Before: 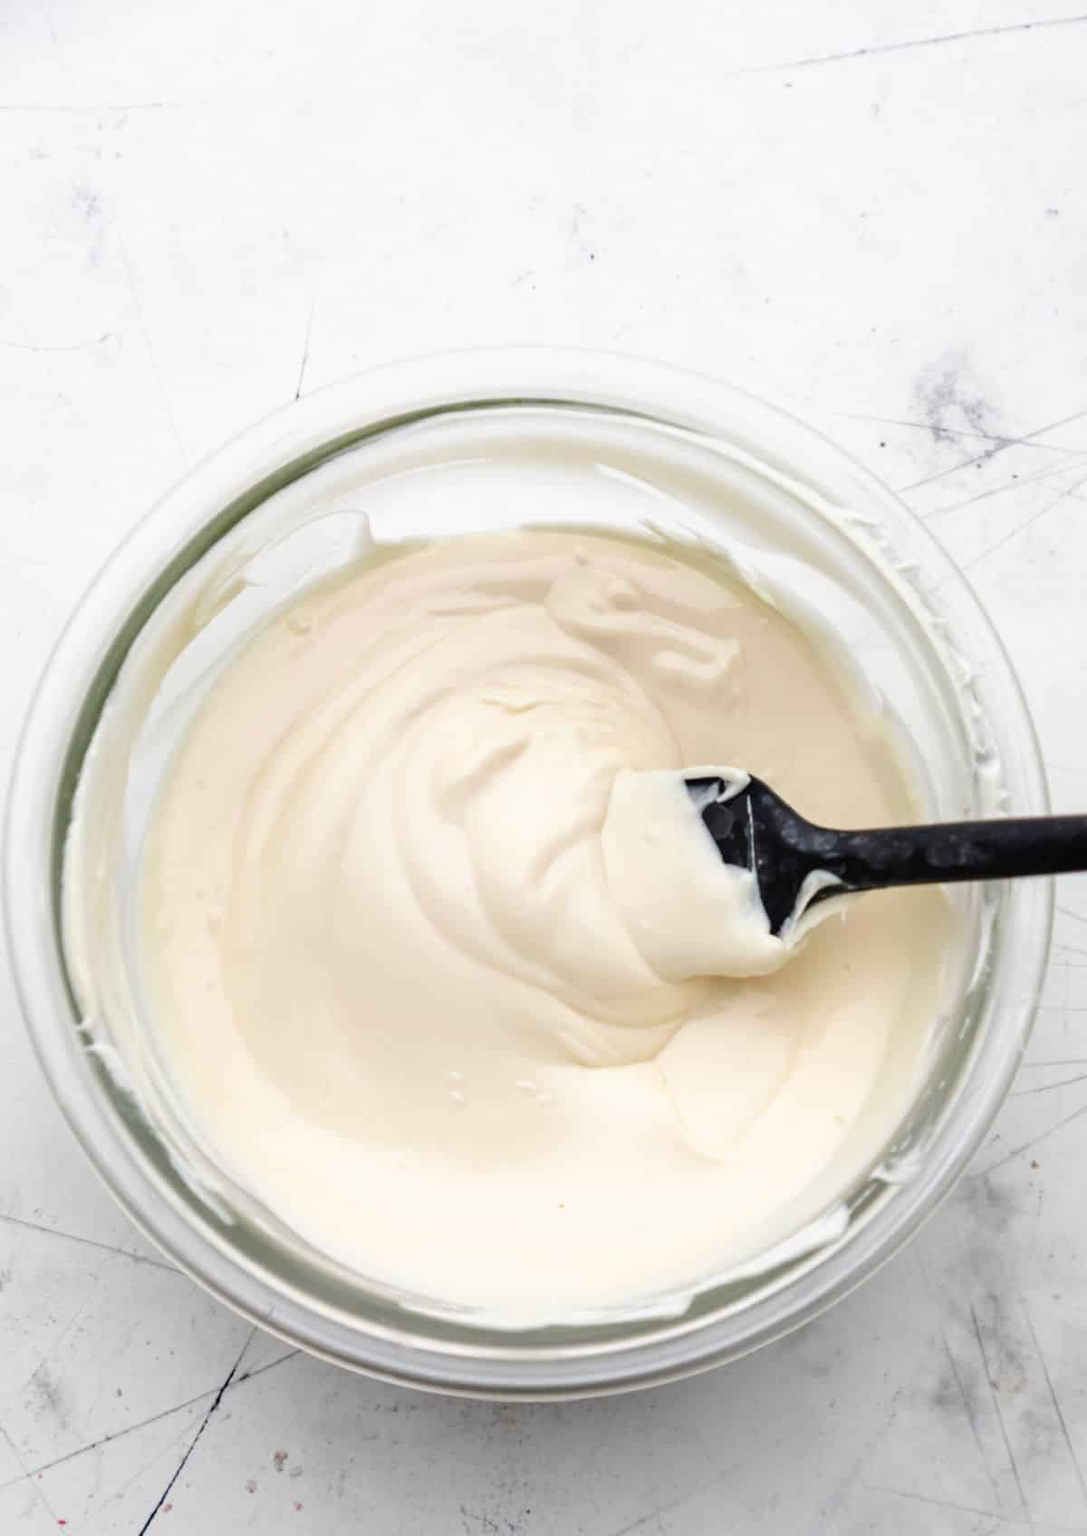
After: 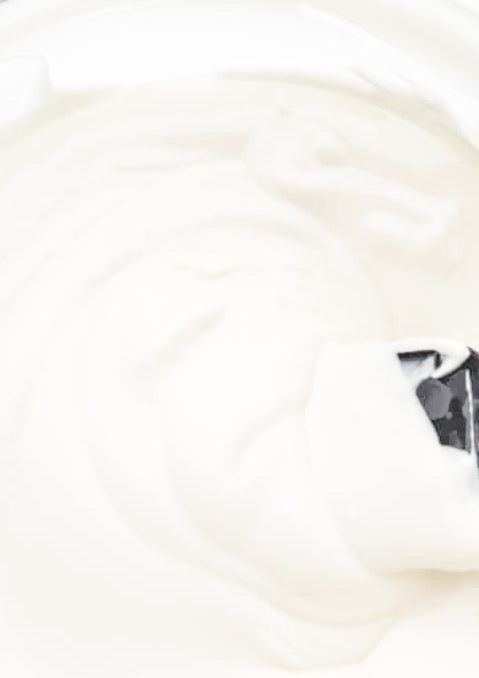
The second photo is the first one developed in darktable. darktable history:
tone equalizer: -8 EV -0.528 EV, -7 EV -0.319 EV, -6 EV -0.083 EV, -5 EV 0.413 EV, -4 EV 0.985 EV, -3 EV 0.791 EV, -2 EV -0.01 EV, -1 EV 0.14 EV, +0 EV -0.012 EV, smoothing 1
contrast brightness saturation: brightness 0.18, saturation -0.5
crop: left 30%, top 30%, right 30%, bottom 30%
base curve: curves: ch0 [(0, 0.007) (0.028, 0.063) (0.121, 0.311) (0.46, 0.743) (0.859, 0.957) (1, 1)], preserve colors none
